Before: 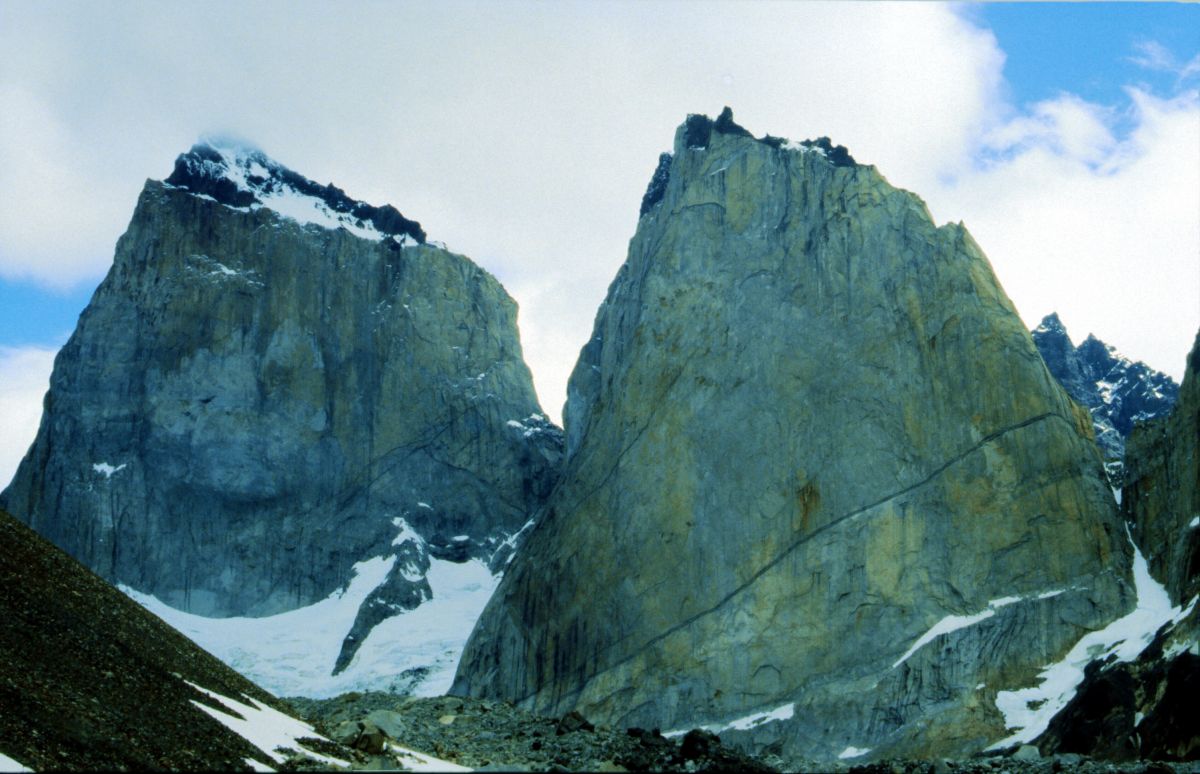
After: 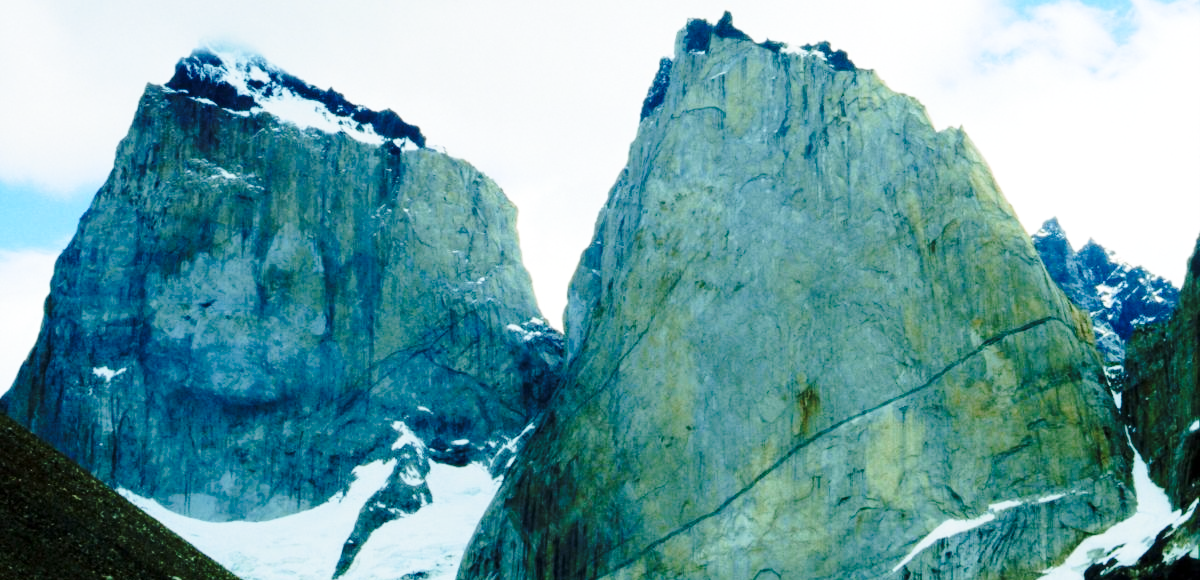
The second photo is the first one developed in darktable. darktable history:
crop and rotate: top 12.5%, bottom 12.5%
base curve: curves: ch0 [(0, 0) (0.032, 0.037) (0.105, 0.228) (0.435, 0.76) (0.856, 0.983) (1, 1)], preserve colors none
